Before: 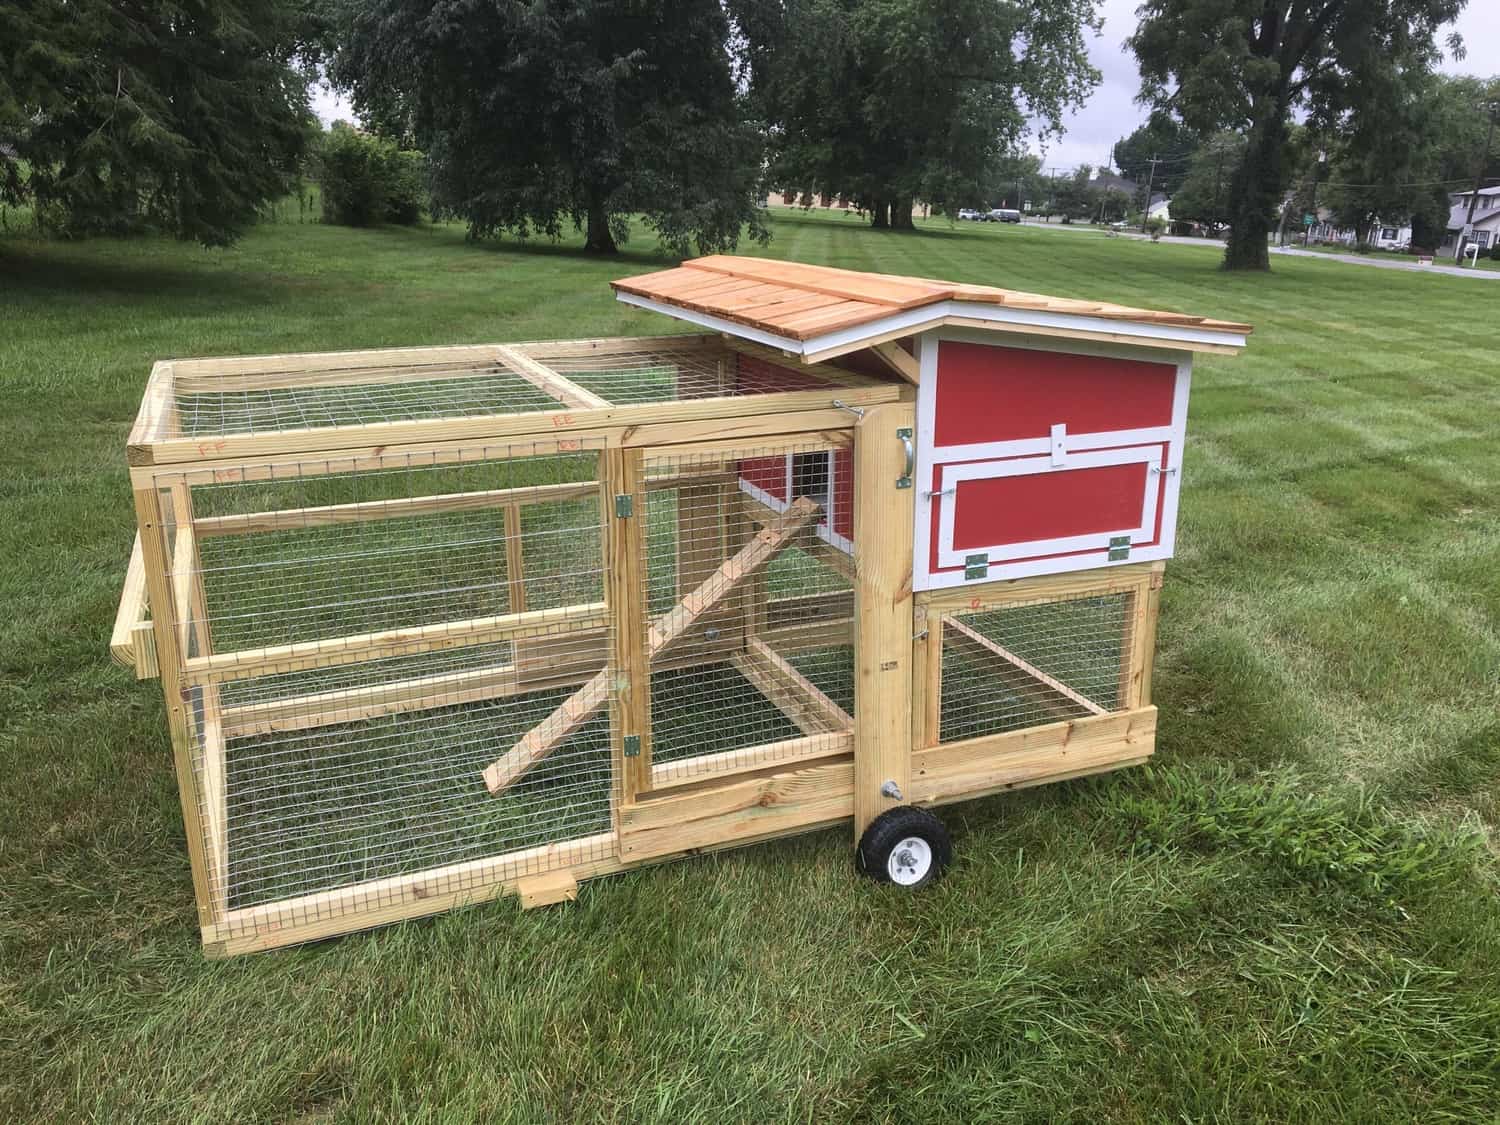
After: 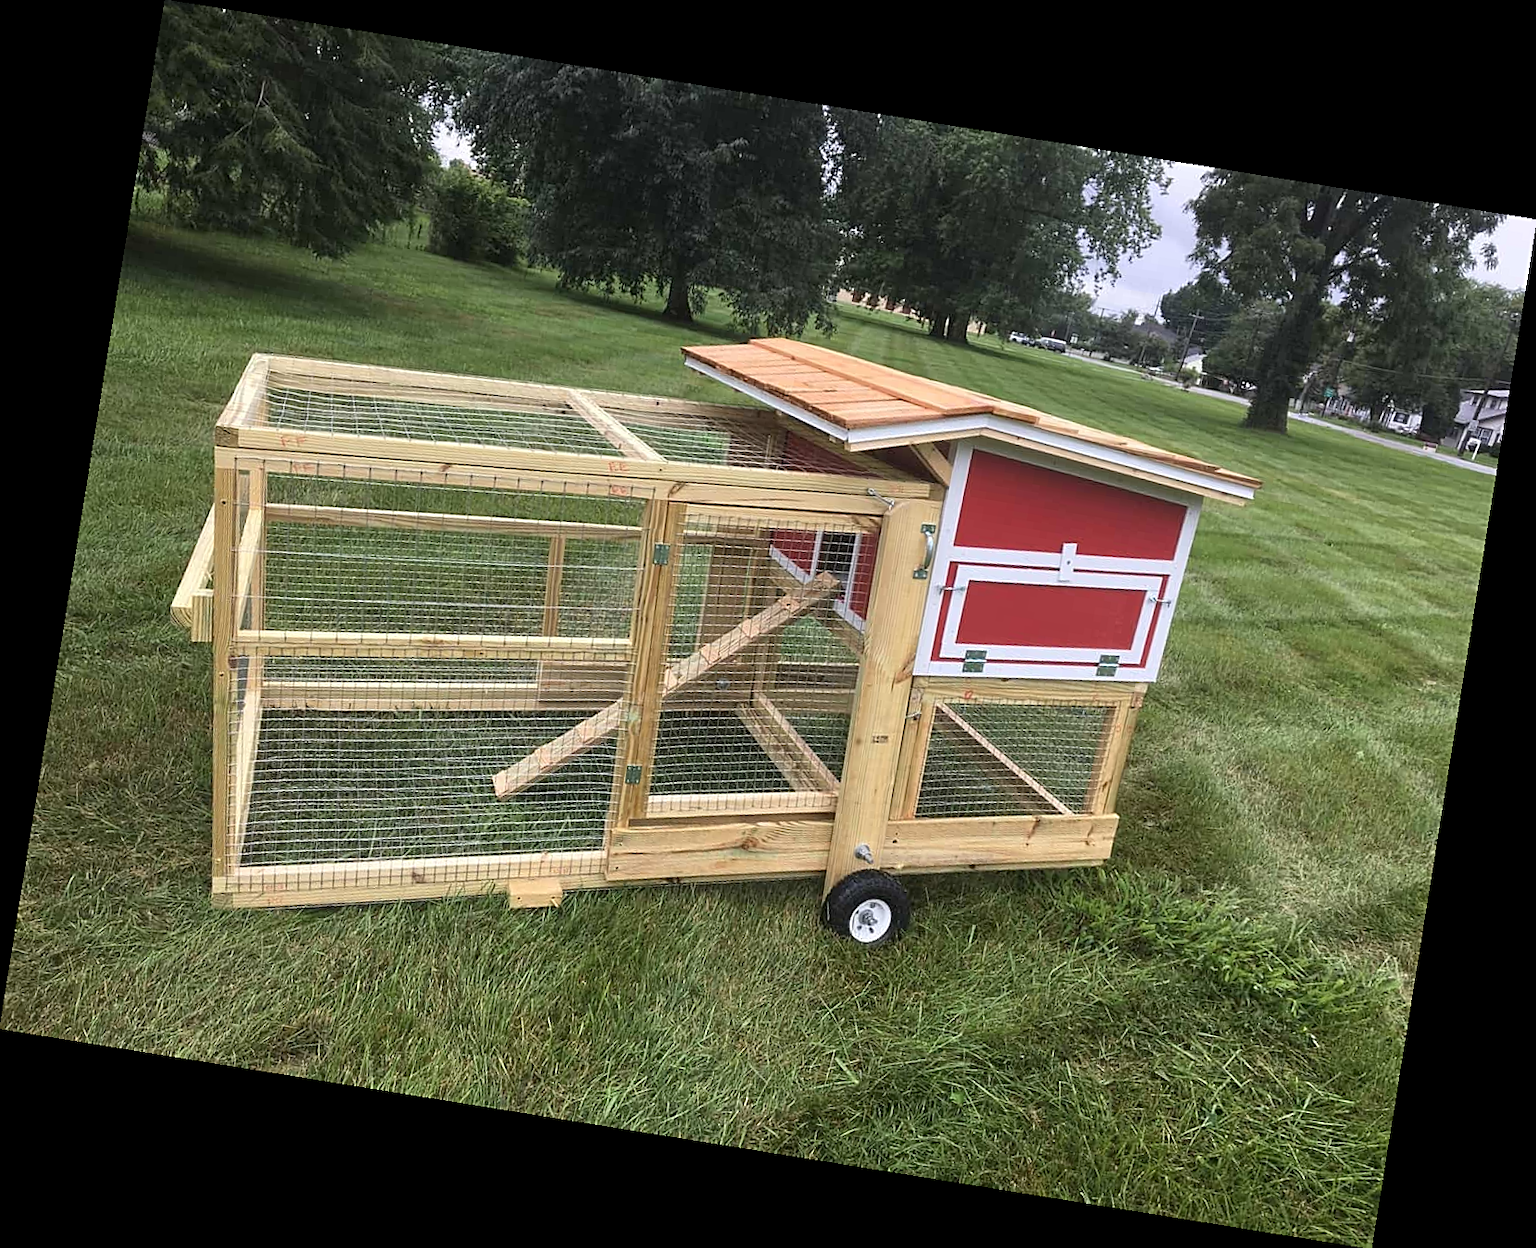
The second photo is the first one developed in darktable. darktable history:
tone equalizer: -8 EV 0.06 EV, smoothing diameter 25%, edges refinement/feathering 10, preserve details guided filter
sharpen: on, module defaults
rotate and perspective: rotation 9.12°, automatic cropping off
white balance: emerald 1
